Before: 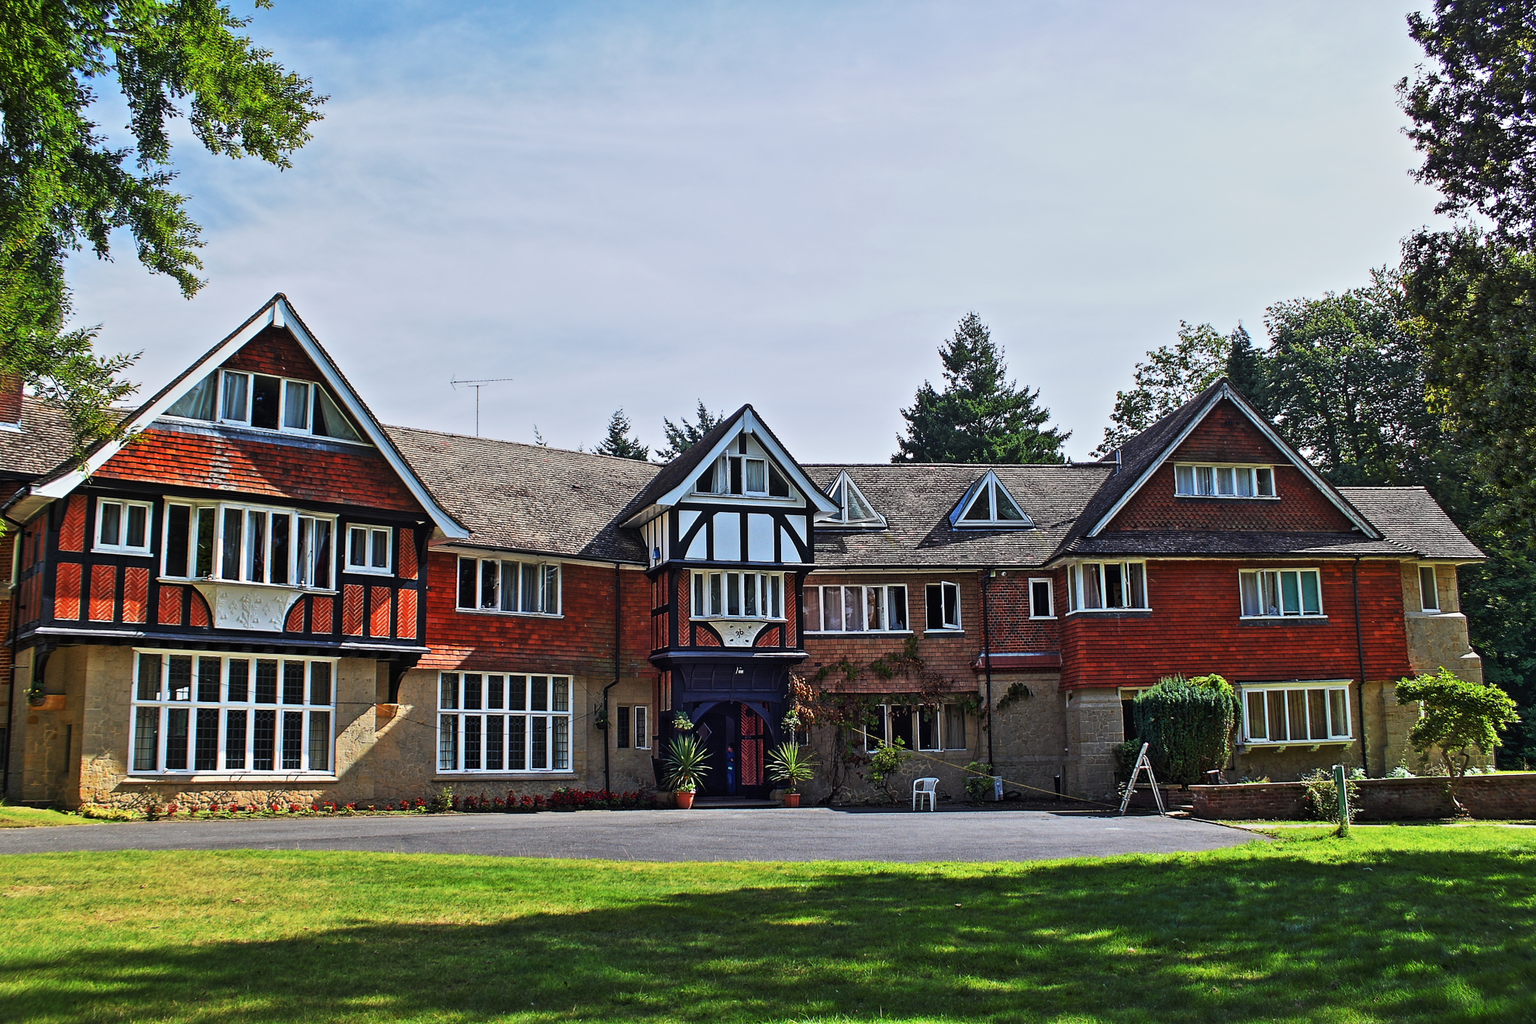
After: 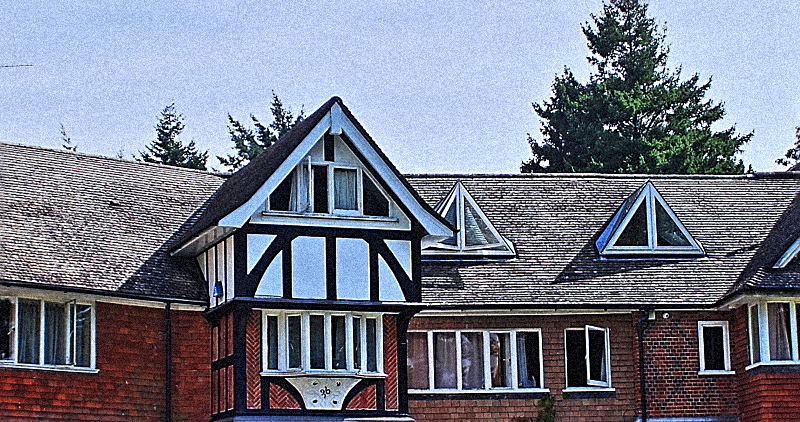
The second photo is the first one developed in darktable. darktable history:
crop: left 31.751%, top 32.172%, right 27.8%, bottom 35.83%
grain: coarseness 46.9 ISO, strength 50.21%, mid-tones bias 0%
sharpen: on, module defaults
color calibration: illuminant as shot in camera, x 0.366, y 0.378, temperature 4425.7 K, saturation algorithm version 1 (2020)
